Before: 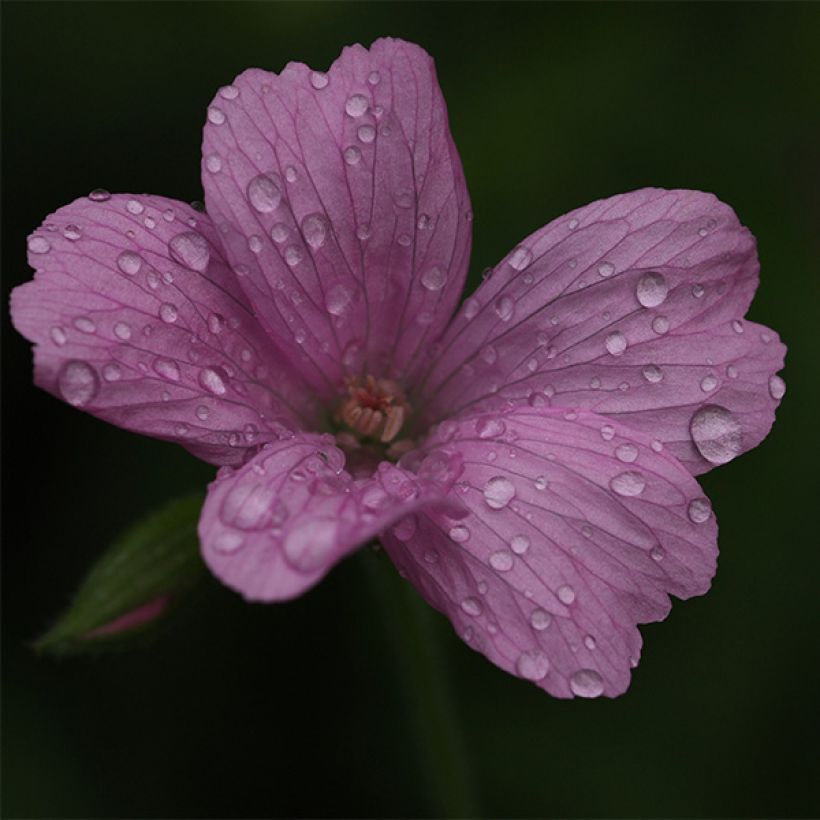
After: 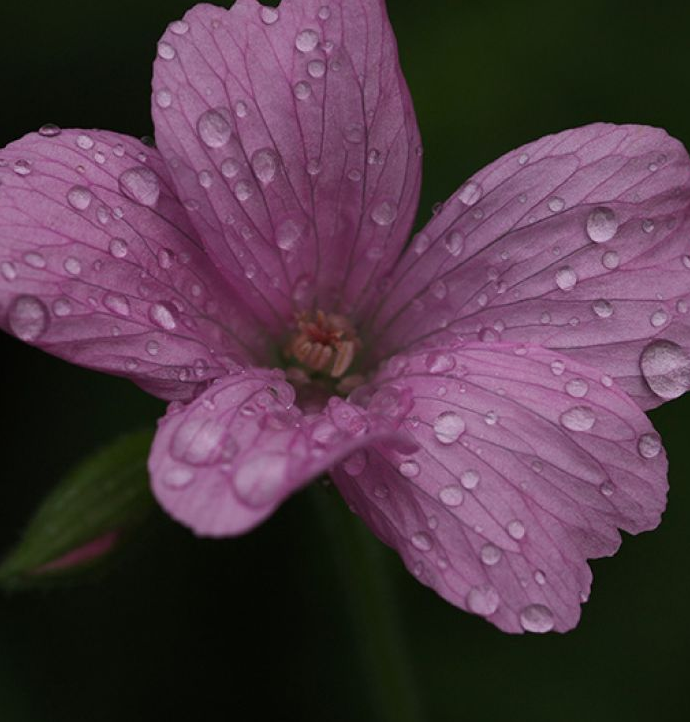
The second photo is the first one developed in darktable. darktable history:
color balance rgb: perceptual saturation grading › global saturation -2.25%, perceptual saturation grading › highlights -7.841%, perceptual saturation grading › mid-tones 8.728%, perceptual saturation grading › shadows 2.982%
crop: left 6.213%, top 7.953%, right 9.53%, bottom 3.878%
